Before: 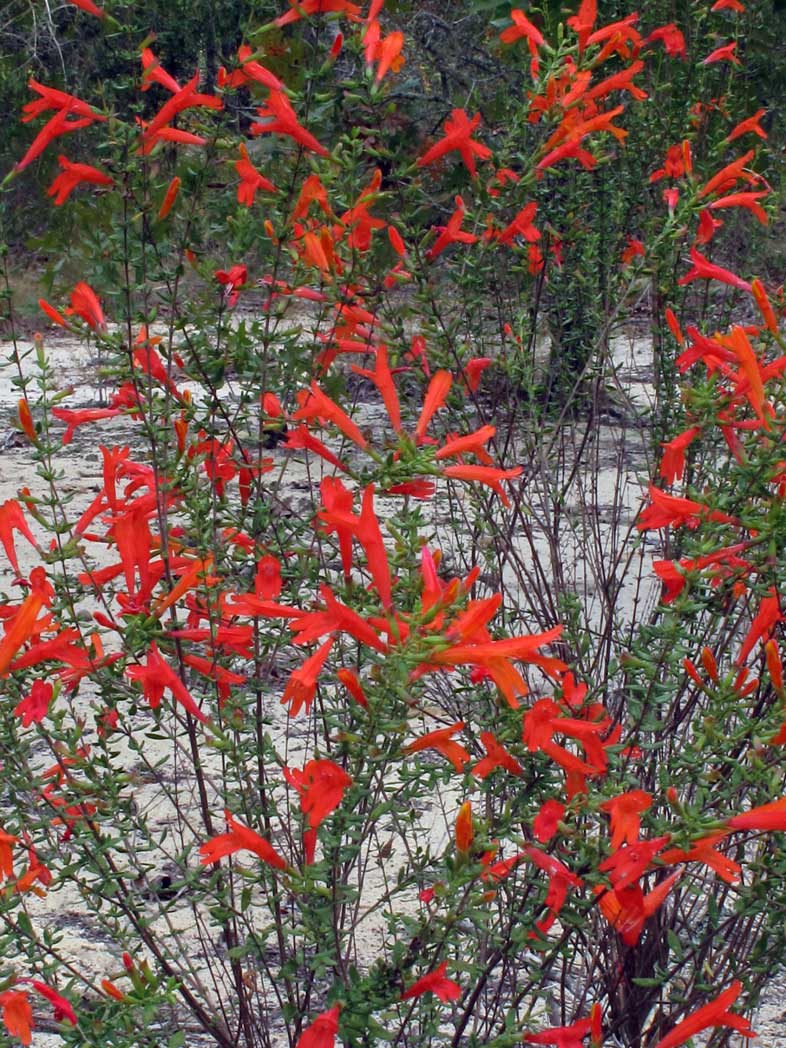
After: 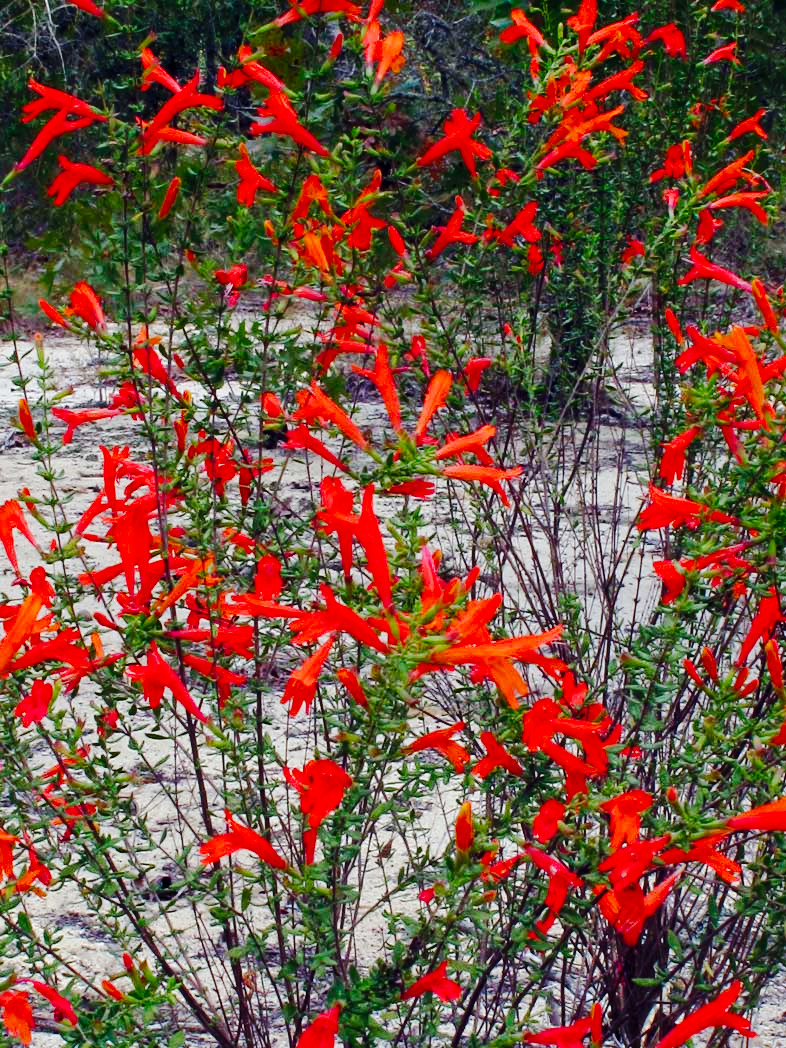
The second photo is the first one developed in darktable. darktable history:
tone curve: curves: ch0 [(0, 0) (0.003, 0.002) (0.011, 0.009) (0.025, 0.018) (0.044, 0.03) (0.069, 0.043) (0.1, 0.057) (0.136, 0.079) (0.177, 0.125) (0.224, 0.178) (0.277, 0.255) (0.335, 0.341) (0.399, 0.443) (0.468, 0.553) (0.543, 0.644) (0.623, 0.718) (0.709, 0.779) (0.801, 0.849) (0.898, 0.929) (1, 1)], preserve colors none
color balance rgb: perceptual saturation grading › global saturation 20%, perceptual saturation grading › highlights -25%, perceptual saturation grading › shadows 25%
